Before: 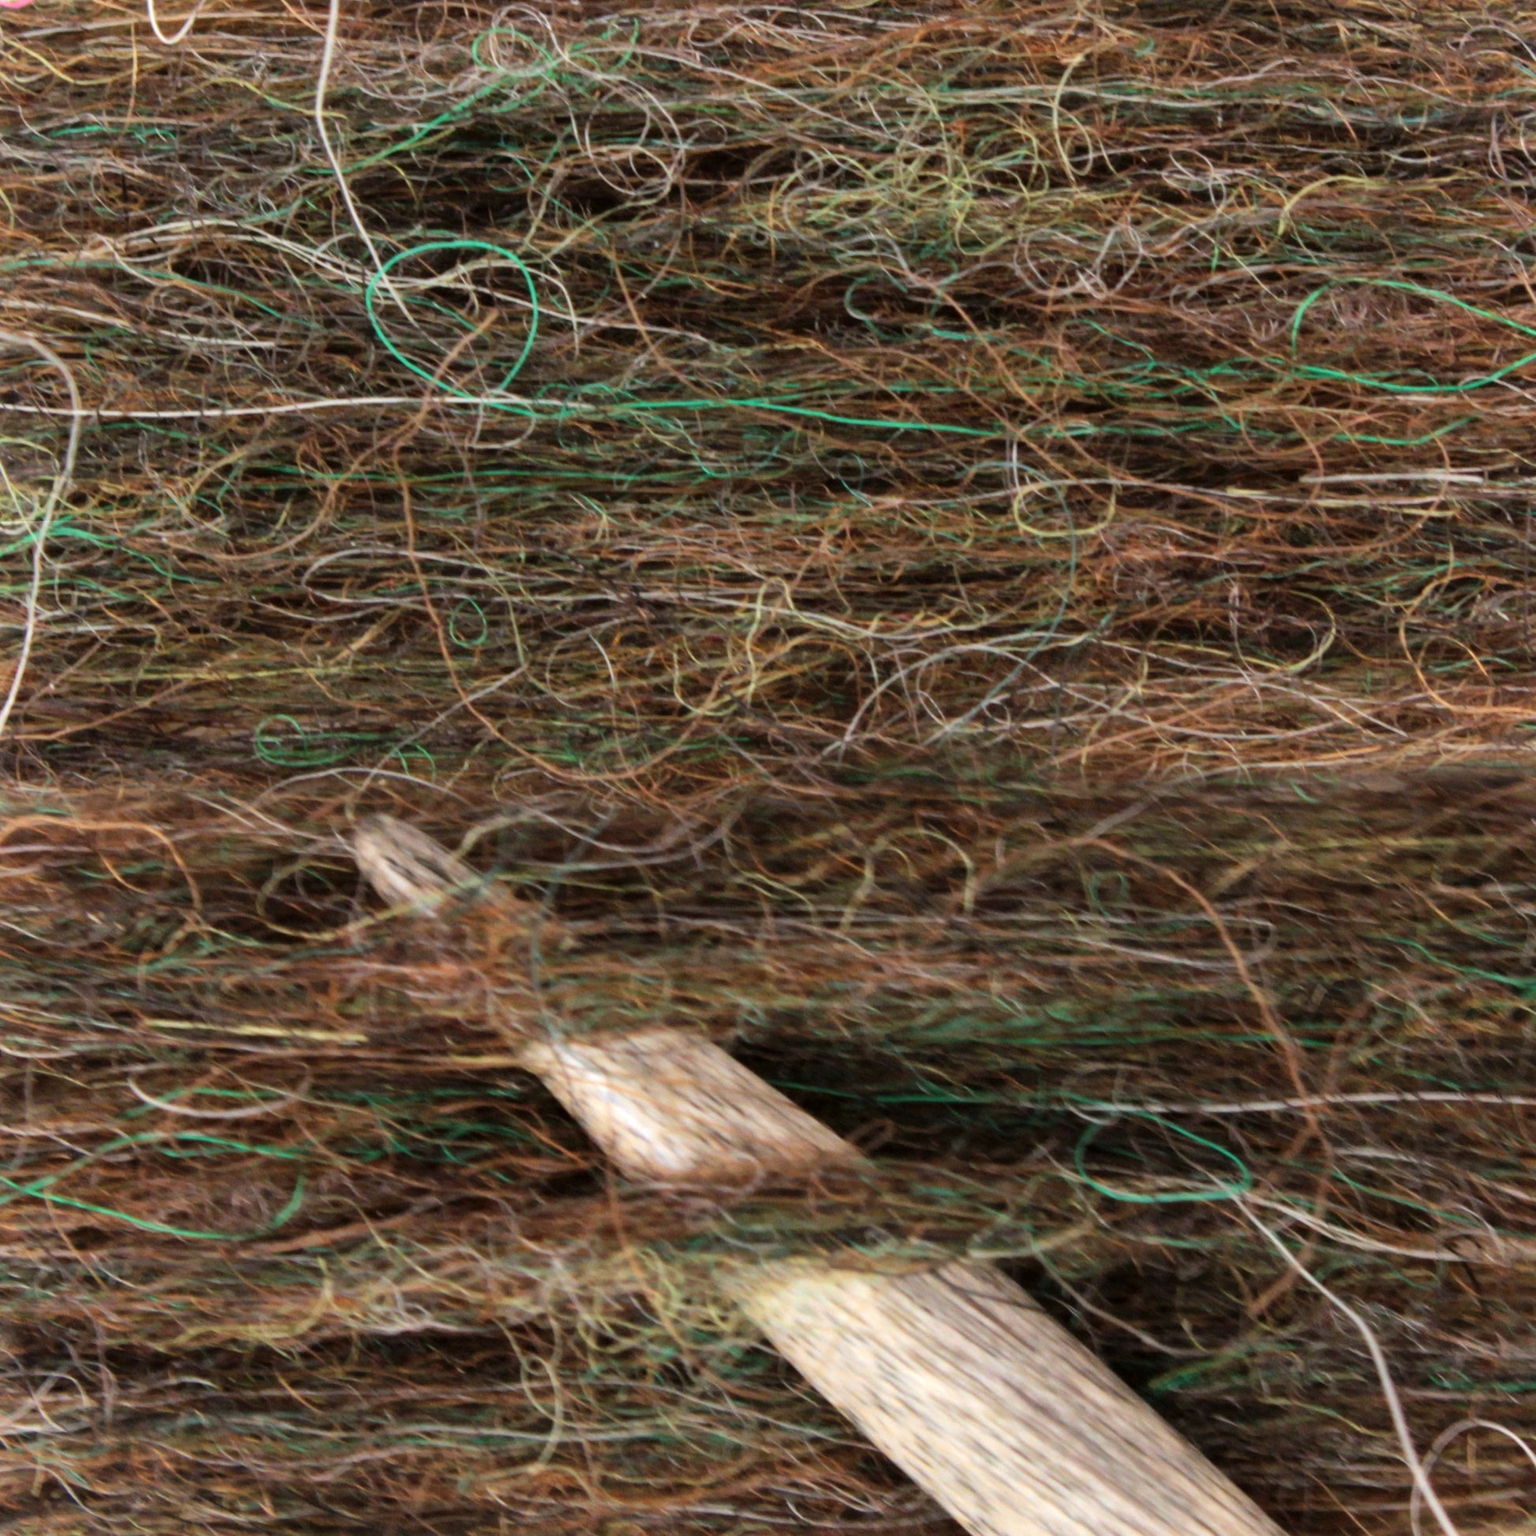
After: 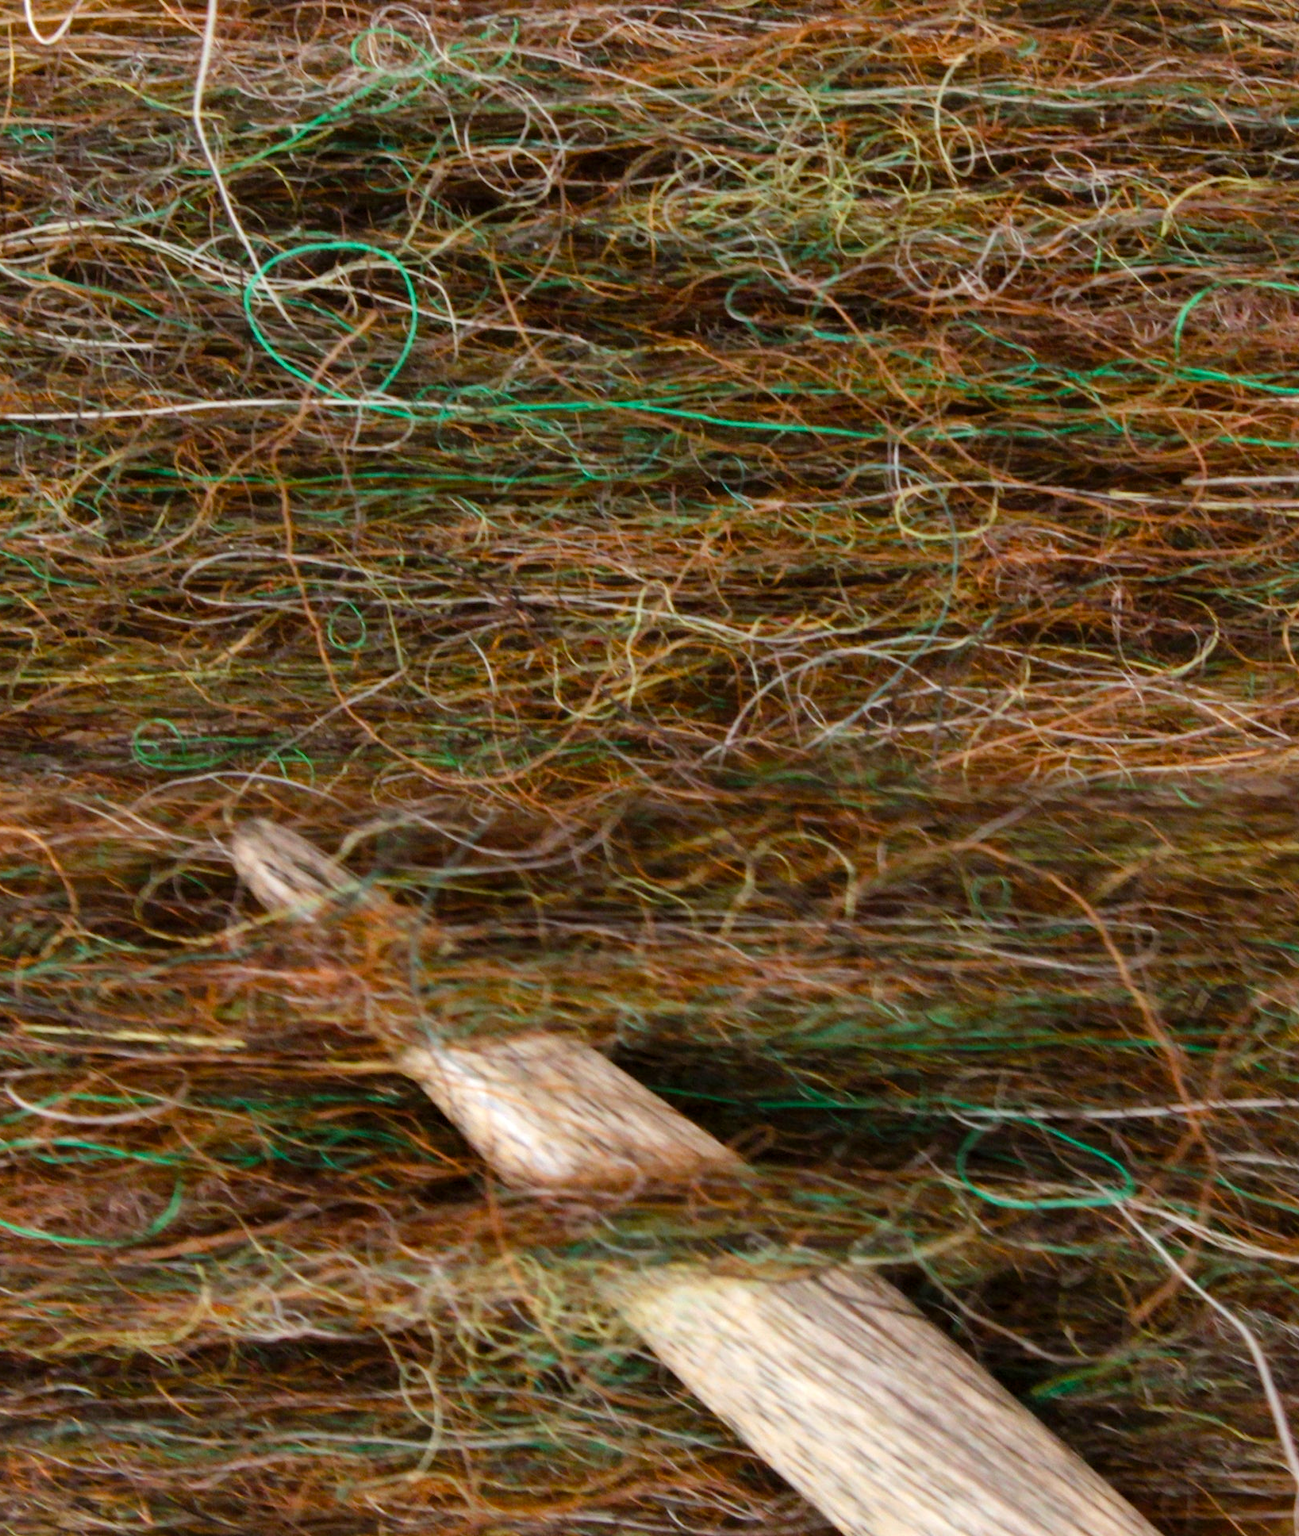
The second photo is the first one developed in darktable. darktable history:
color balance rgb: perceptual saturation grading › global saturation 35%, perceptual saturation grading › highlights -30%, perceptual saturation grading › shadows 35%, perceptual brilliance grading › global brilliance 3%, perceptual brilliance grading › highlights -3%, perceptual brilliance grading › shadows 3%
crop: left 8.026%, right 7.374%
